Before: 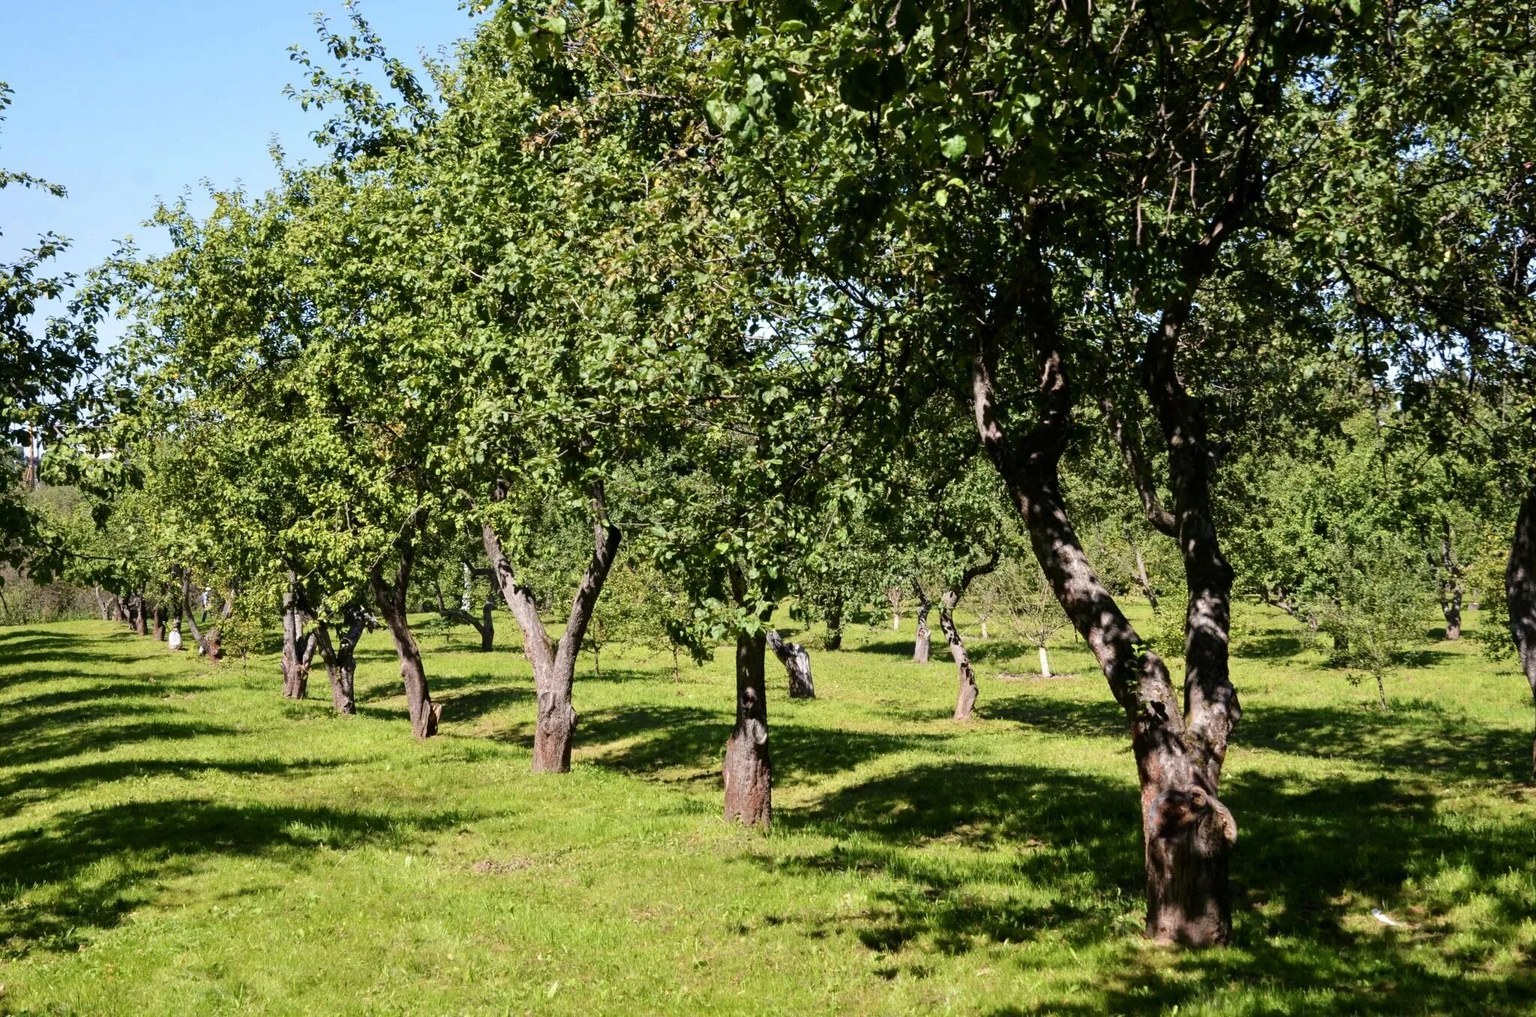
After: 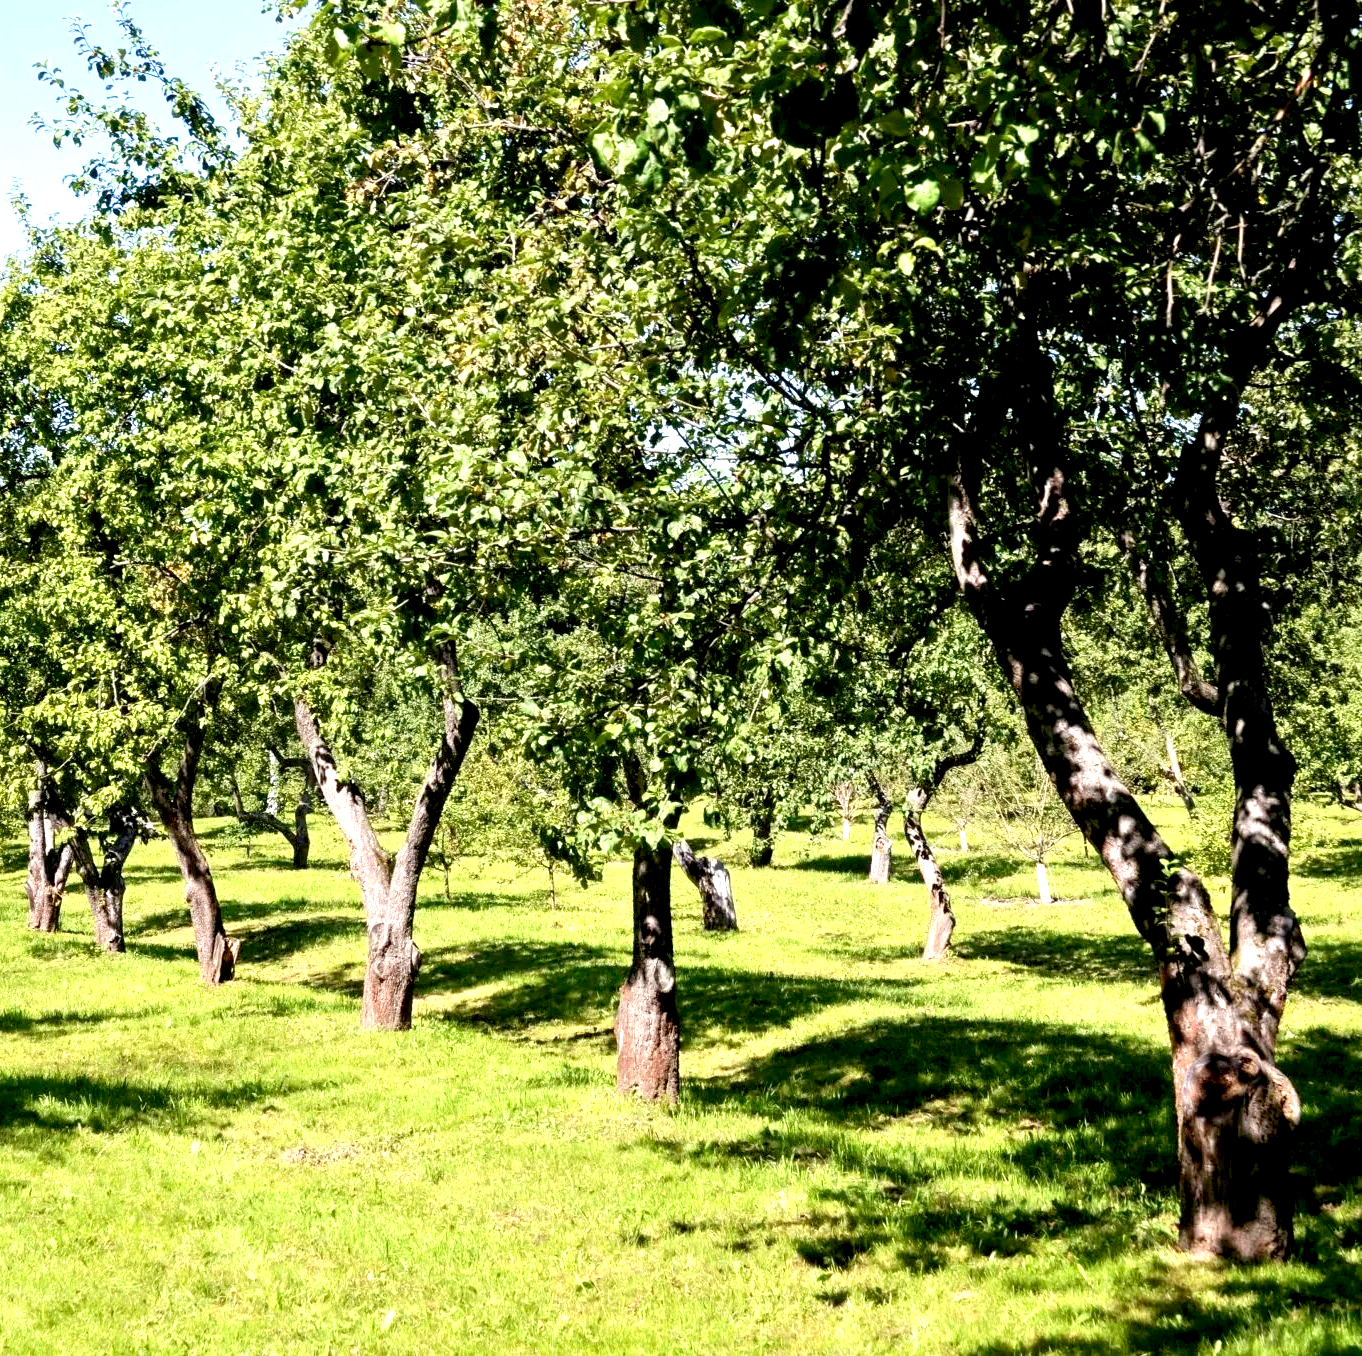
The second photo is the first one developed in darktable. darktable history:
exposure: black level correction 0.008, exposure 0.978 EV, compensate exposure bias true, compensate highlight preservation false
crop: left 17.089%, right 16.379%
color calibration: illuminant same as pipeline (D50), adaptation XYZ, x 0.346, y 0.358, temperature 5022.12 K
